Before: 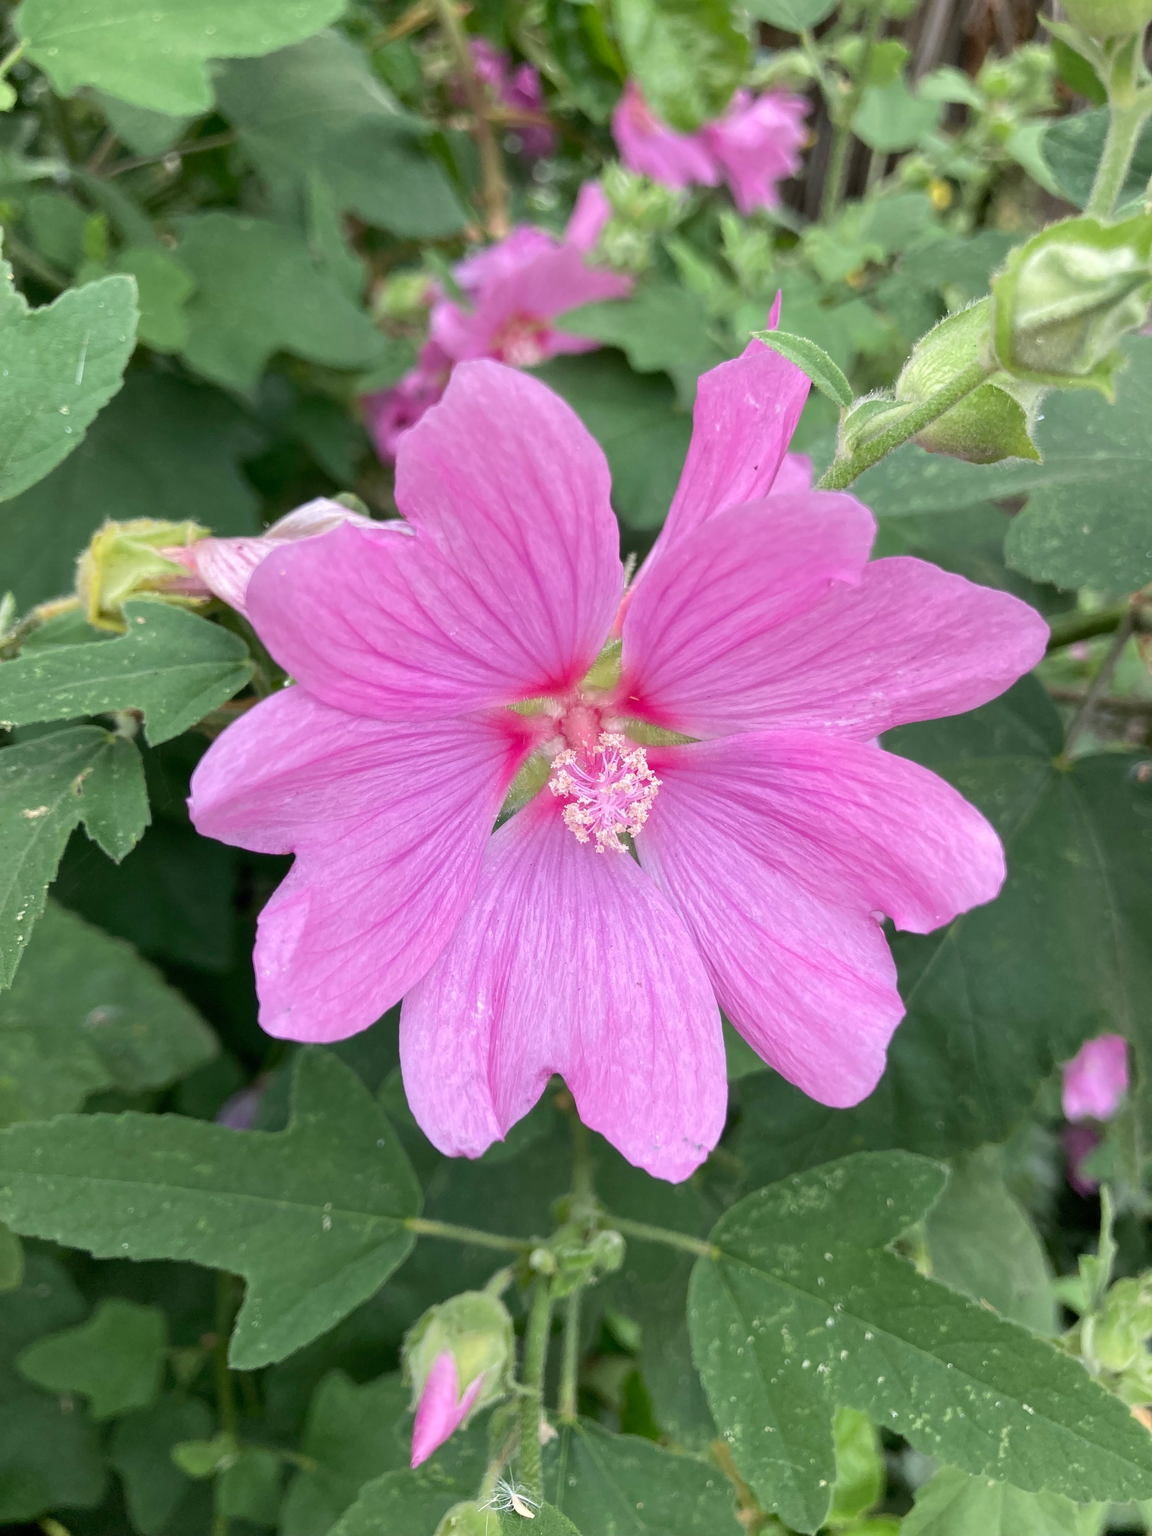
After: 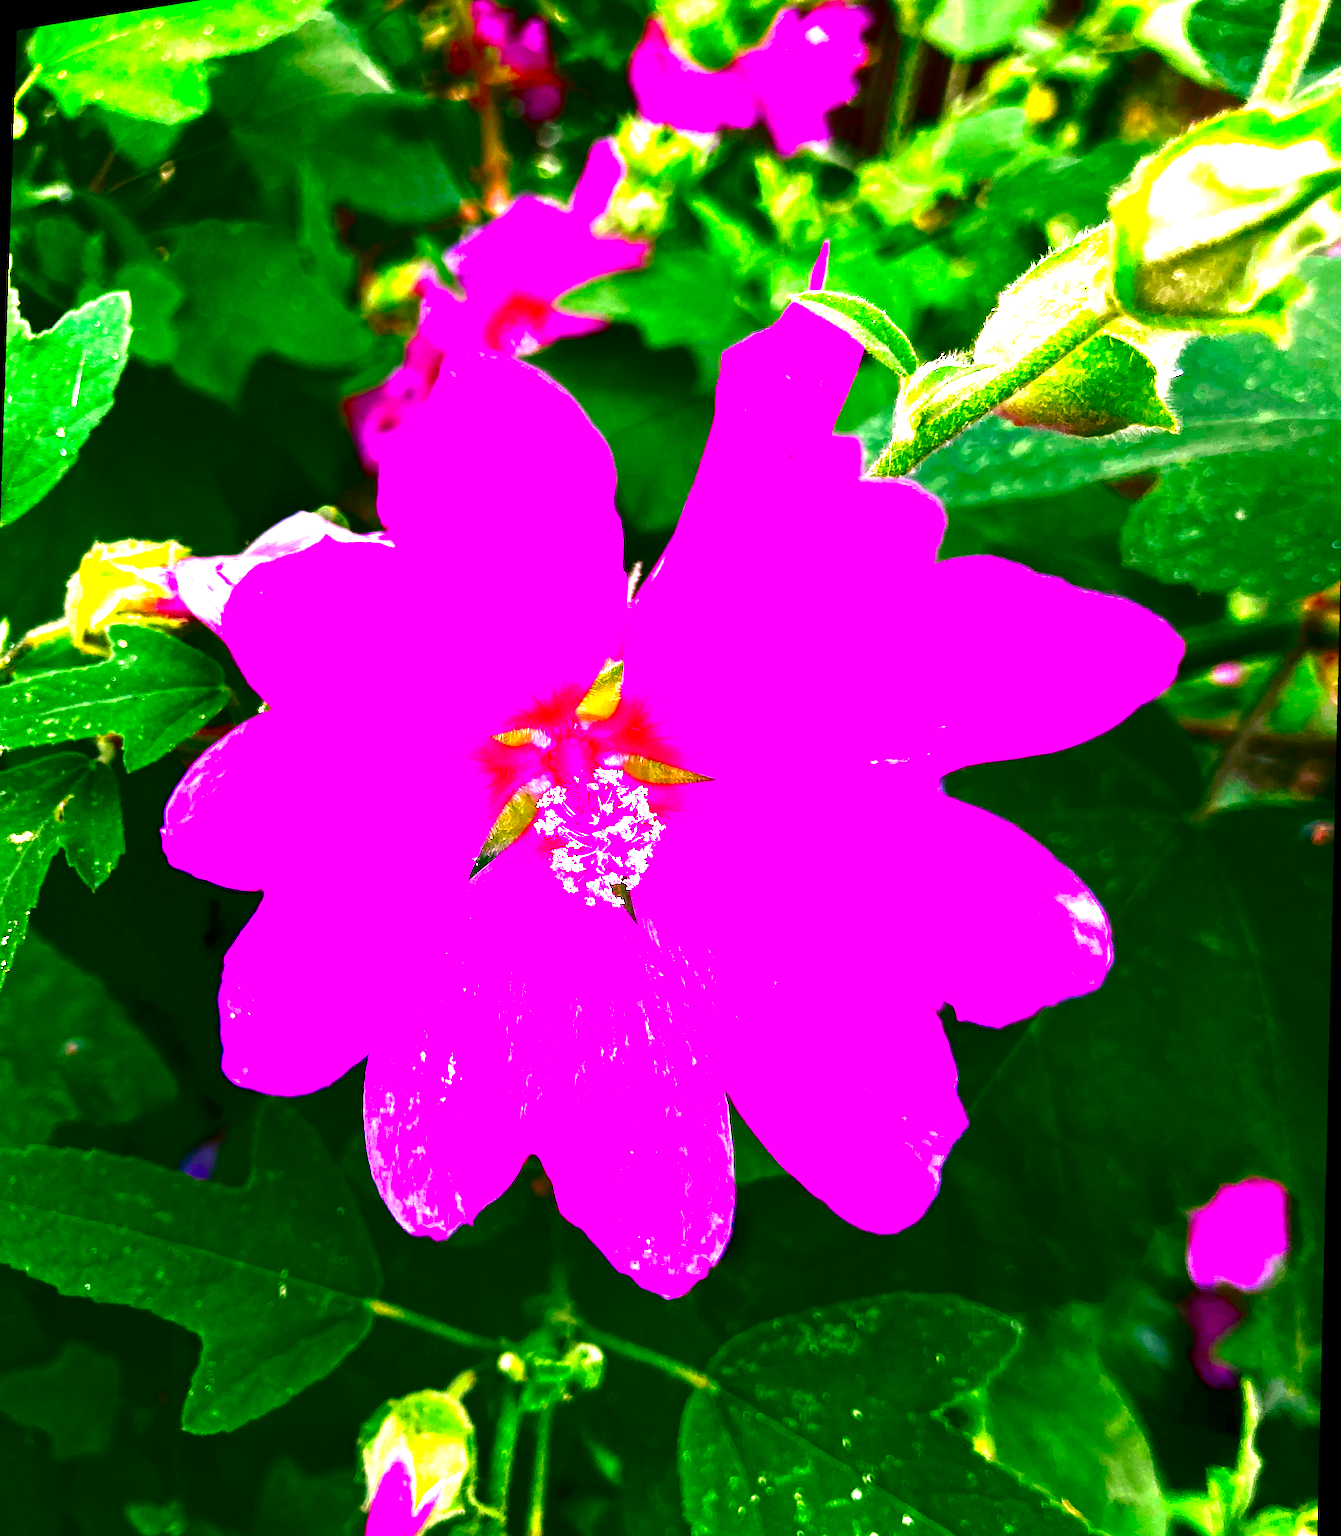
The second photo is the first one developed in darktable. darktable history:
rotate and perspective: rotation 1.69°, lens shift (vertical) -0.023, lens shift (horizontal) -0.291, crop left 0.025, crop right 0.988, crop top 0.092, crop bottom 0.842
contrast brightness saturation: brightness -1, saturation 1
exposure: black level correction 0.001, exposure 1.3 EV, compensate highlight preservation false
color correction: highlights a* 19.5, highlights b* -11.53, saturation 1.69
